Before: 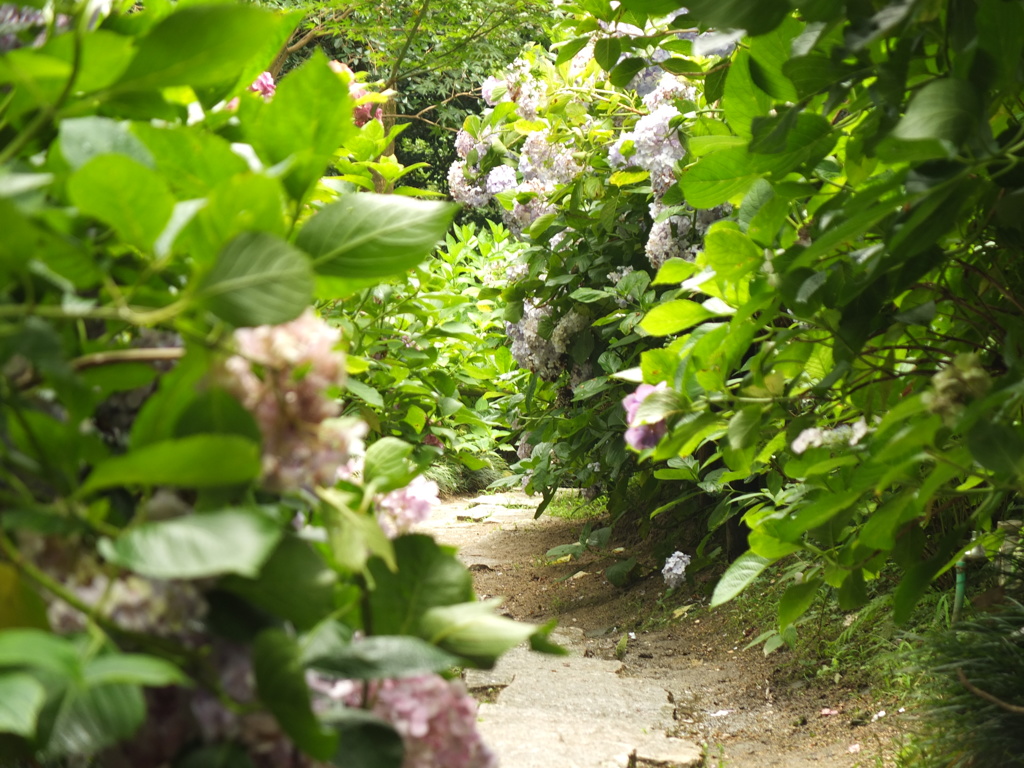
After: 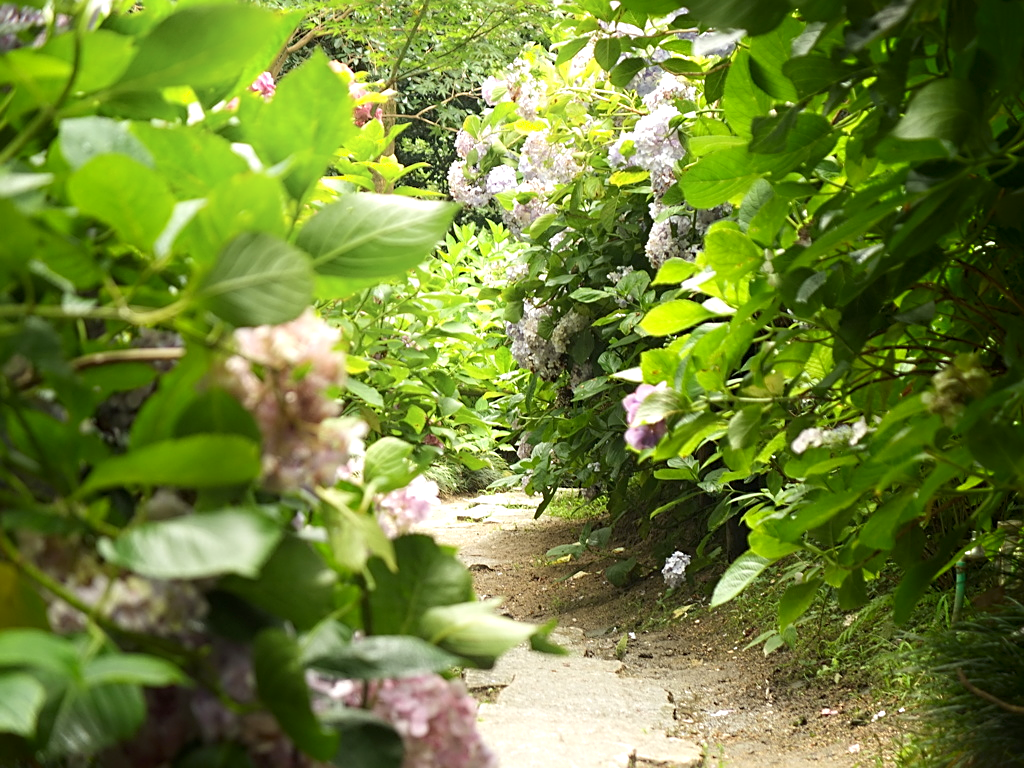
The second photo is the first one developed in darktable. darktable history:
sharpen: on, module defaults
exposure: black level correction 0.002, exposure 0.147 EV, compensate highlight preservation false
shadows and highlights: shadows -55.58, highlights 86.2, soften with gaussian
